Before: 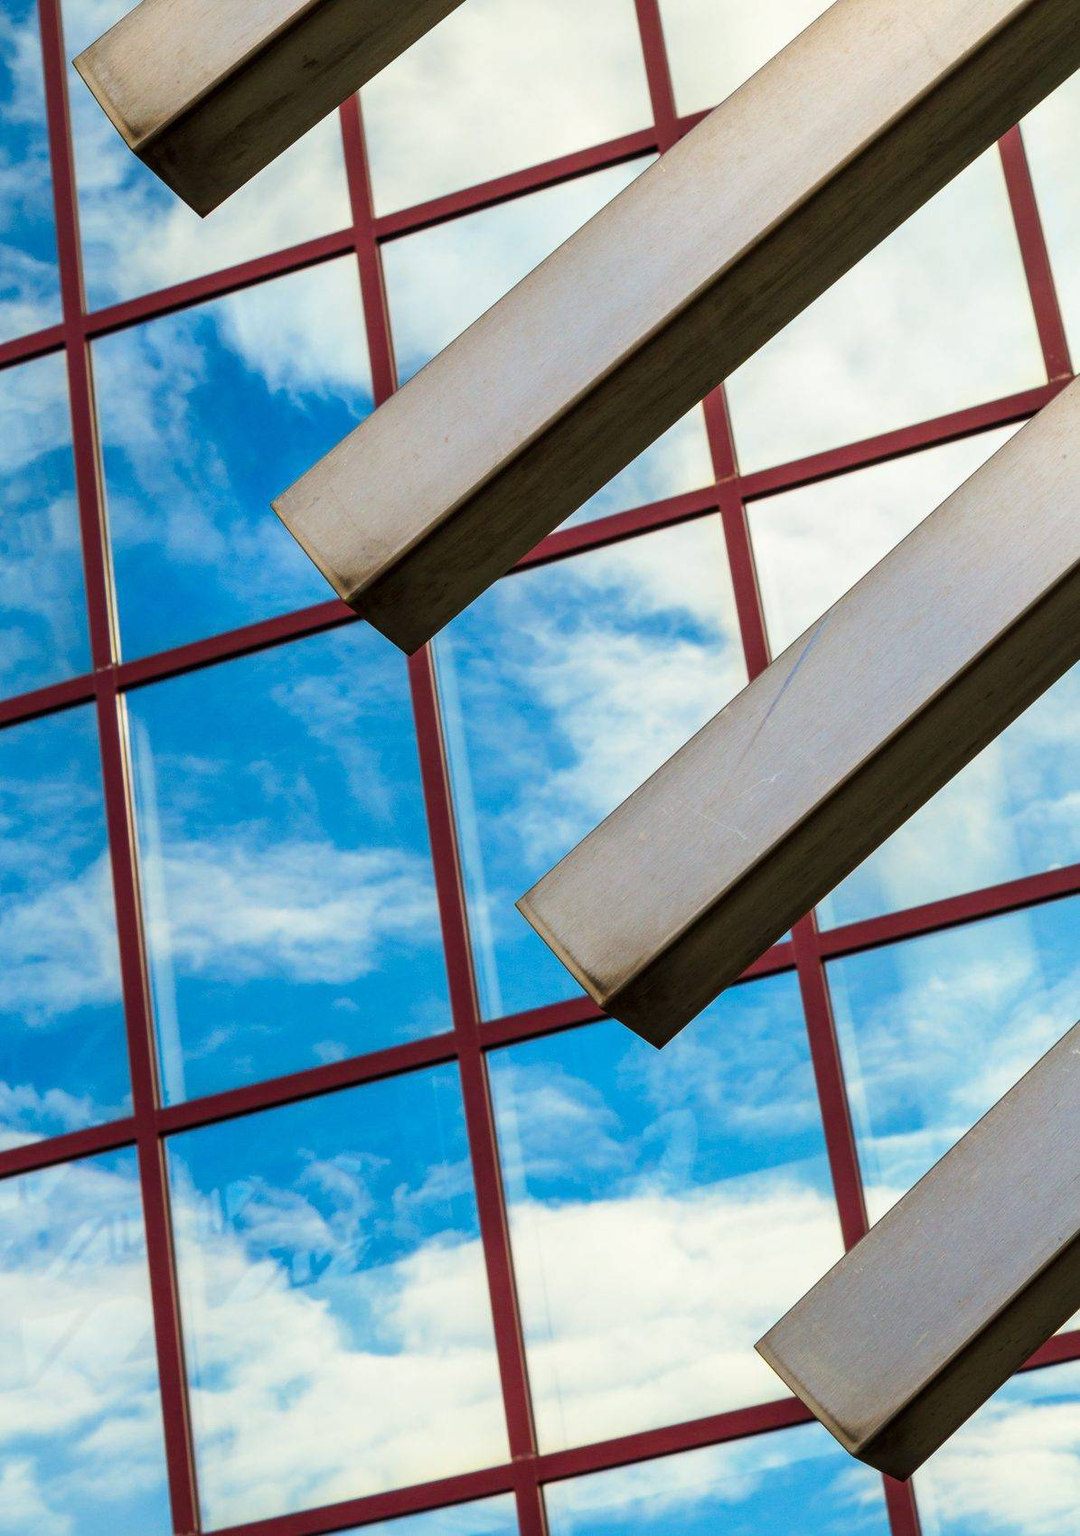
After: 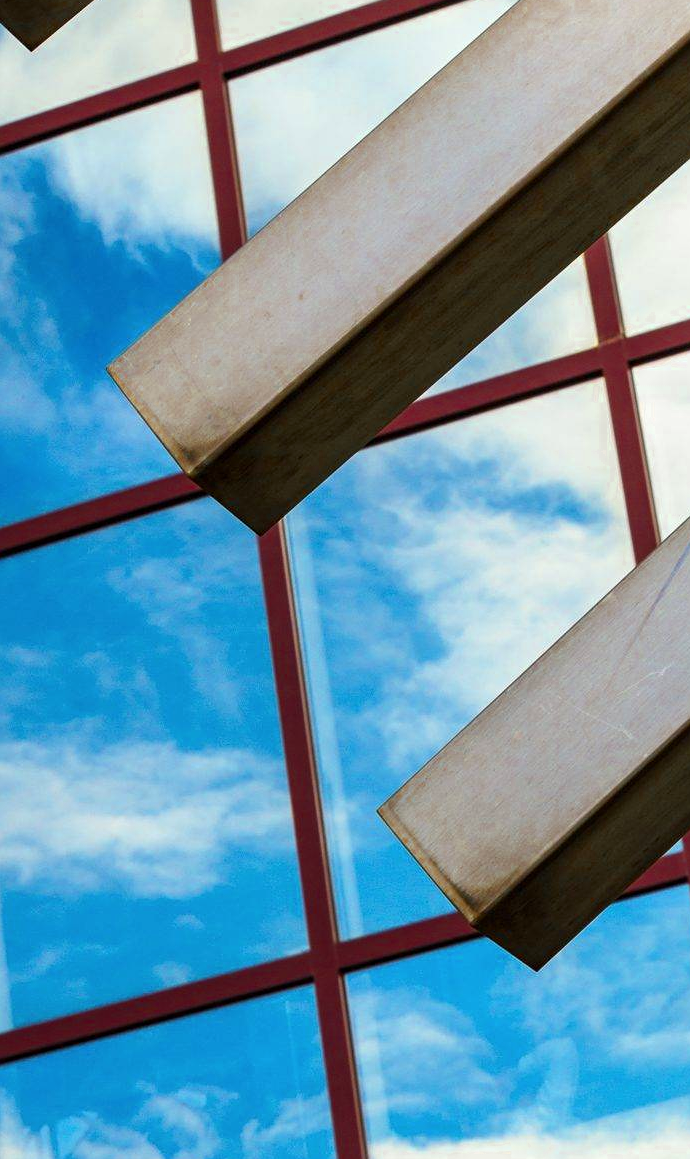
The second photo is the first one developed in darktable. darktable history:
crop: left 16.202%, top 11.208%, right 26.045%, bottom 20.557%
sharpen: amount 0.2
color zones: curves: ch0 [(0.11, 0.396) (0.195, 0.36) (0.25, 0.5) (0.303, 0.412) (0.357, 0.544) (0.75, 0.5) (0.967, 0.328)]; ch1 [(0, 0.468) (0.112, 0.512) (0.202, 0.6) (0.25, 0.5) (0.307, 0.352) (0.357, 0.544) (0.75, 0.5) (0.963, 0.524)]
